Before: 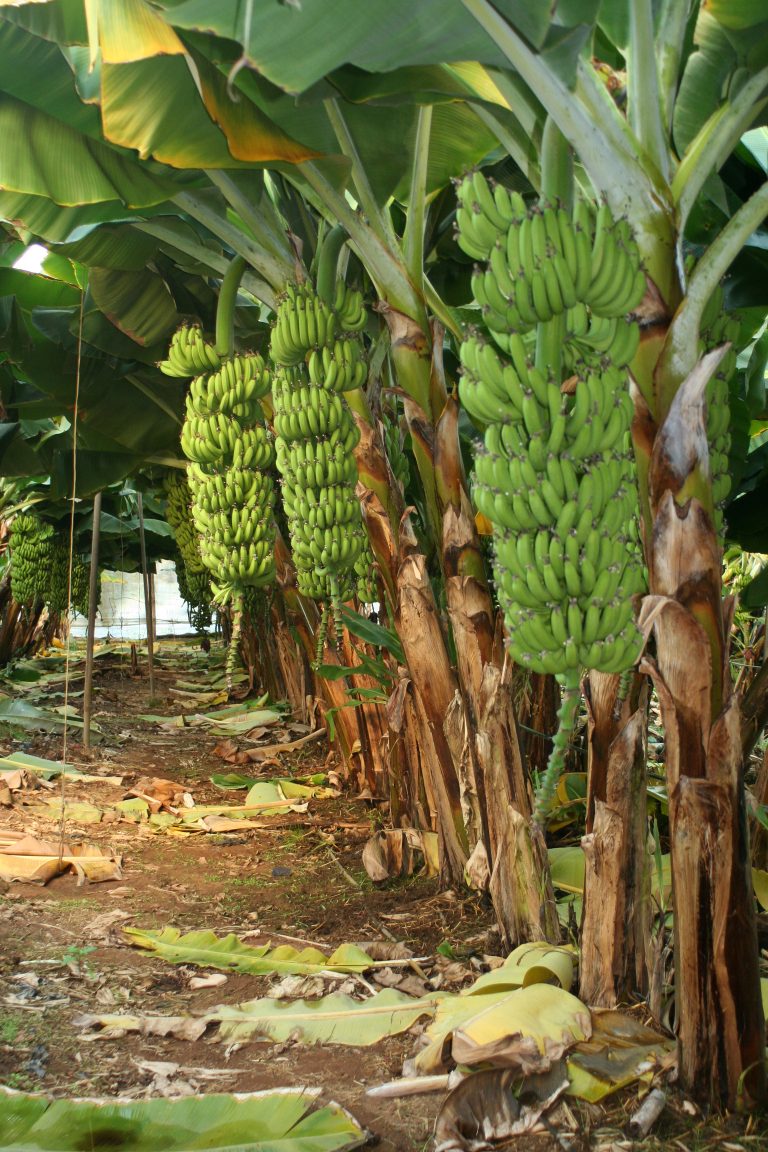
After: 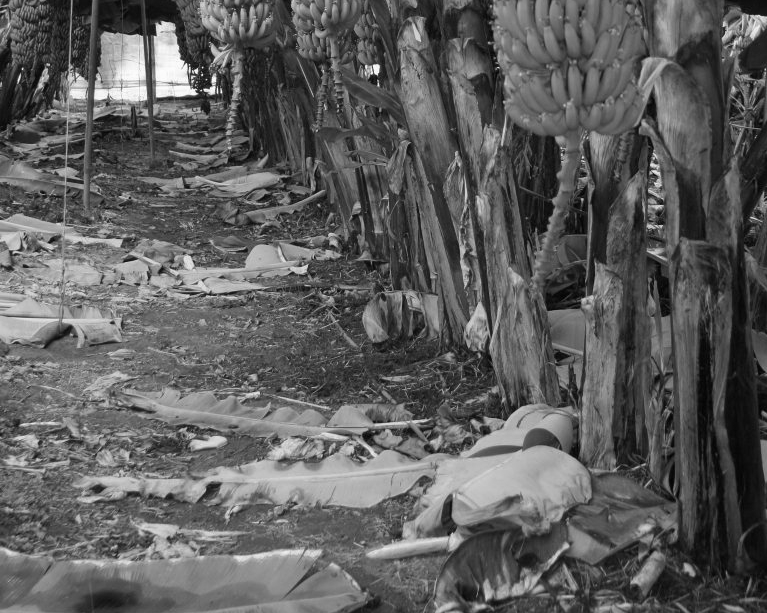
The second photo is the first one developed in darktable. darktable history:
color calibration: output gray [0.253, 0.26, 0.487, 0], illuminant as shot in camera, x 0.358, y 0.373, temperature 4628.91 K
crop and rotate: top 46.755%, right 0.032%
